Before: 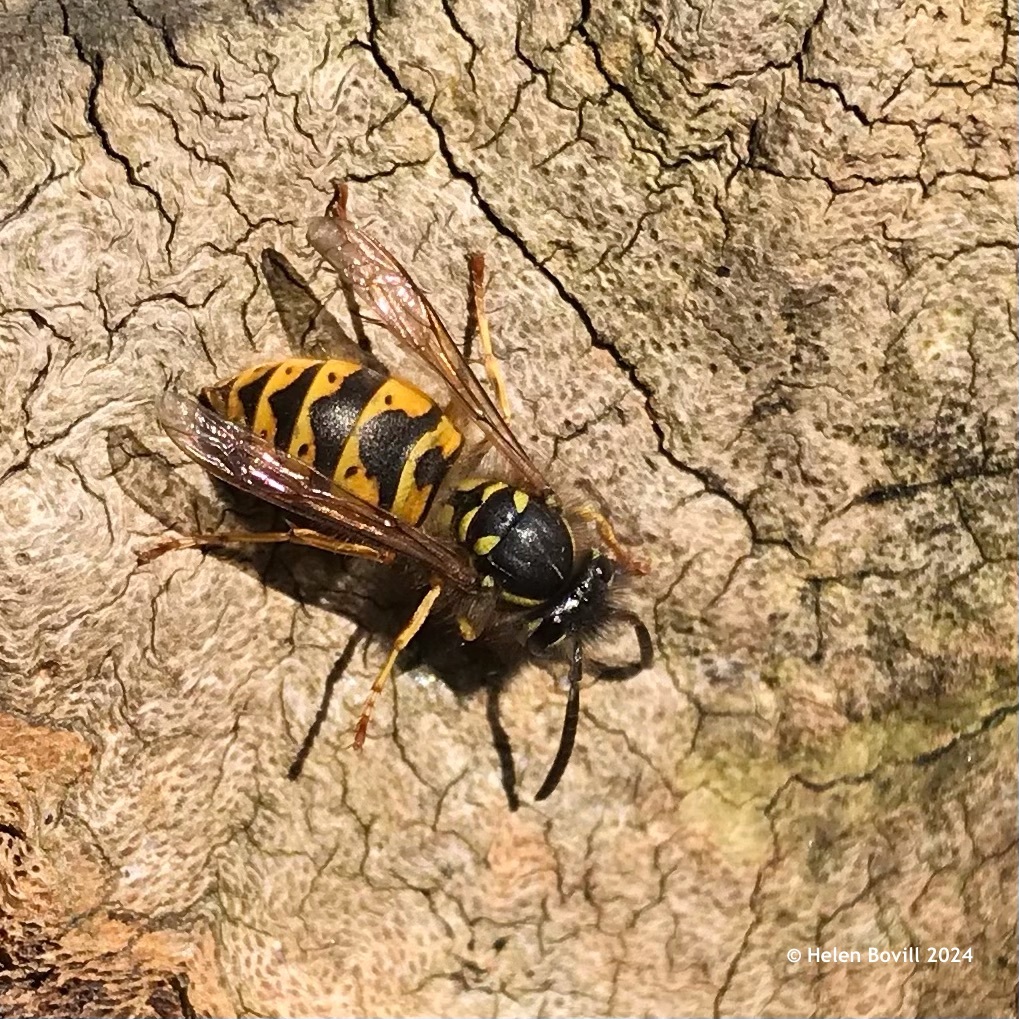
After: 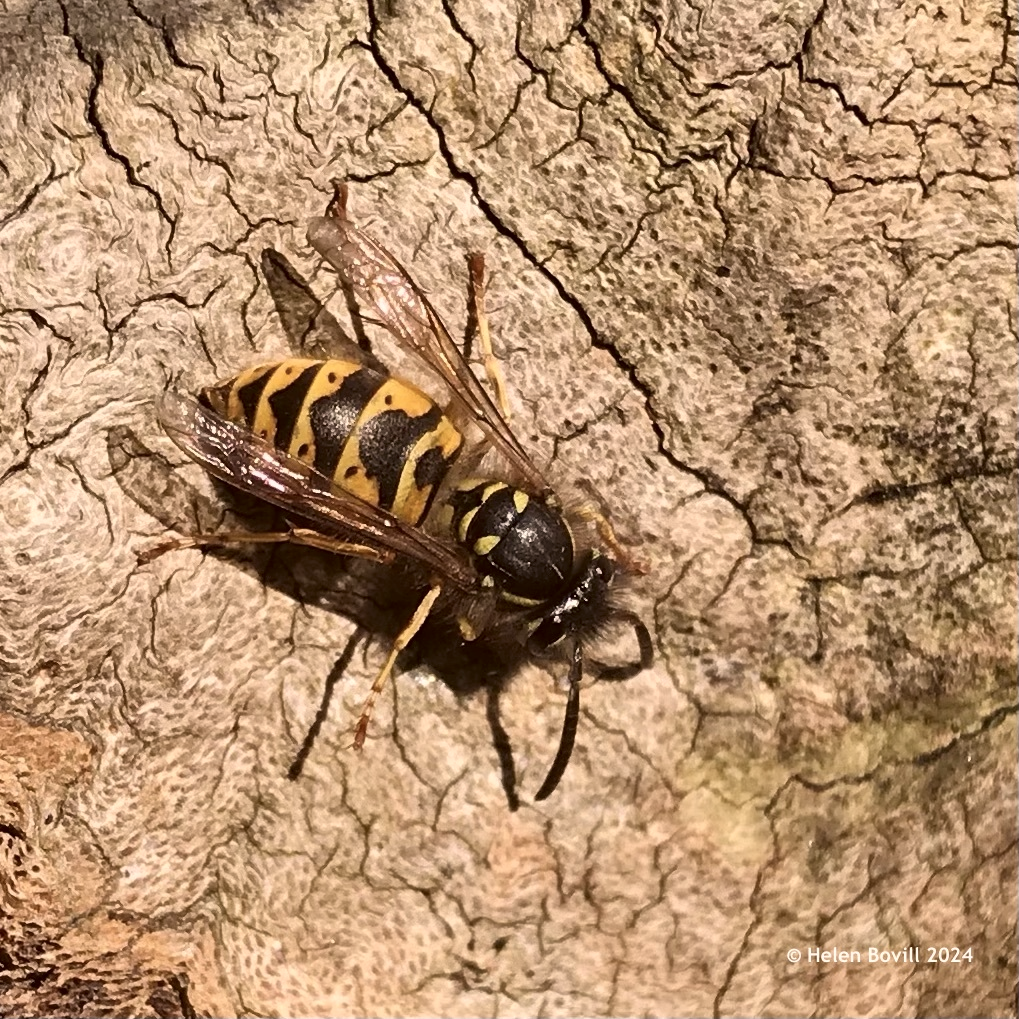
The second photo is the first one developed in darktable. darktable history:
contrast brightness saturation: contrast 0.06, brightness -0.01, saturation -0.23
shadows and highlights: shadows 29.61, highlights -30.47, low approximation 0.01, soften with gaussian
color correction: highlights a* 6.27, highlights b* 8.19, shadows a* 5.94, shadows b* 7.23, saturation 0.9
